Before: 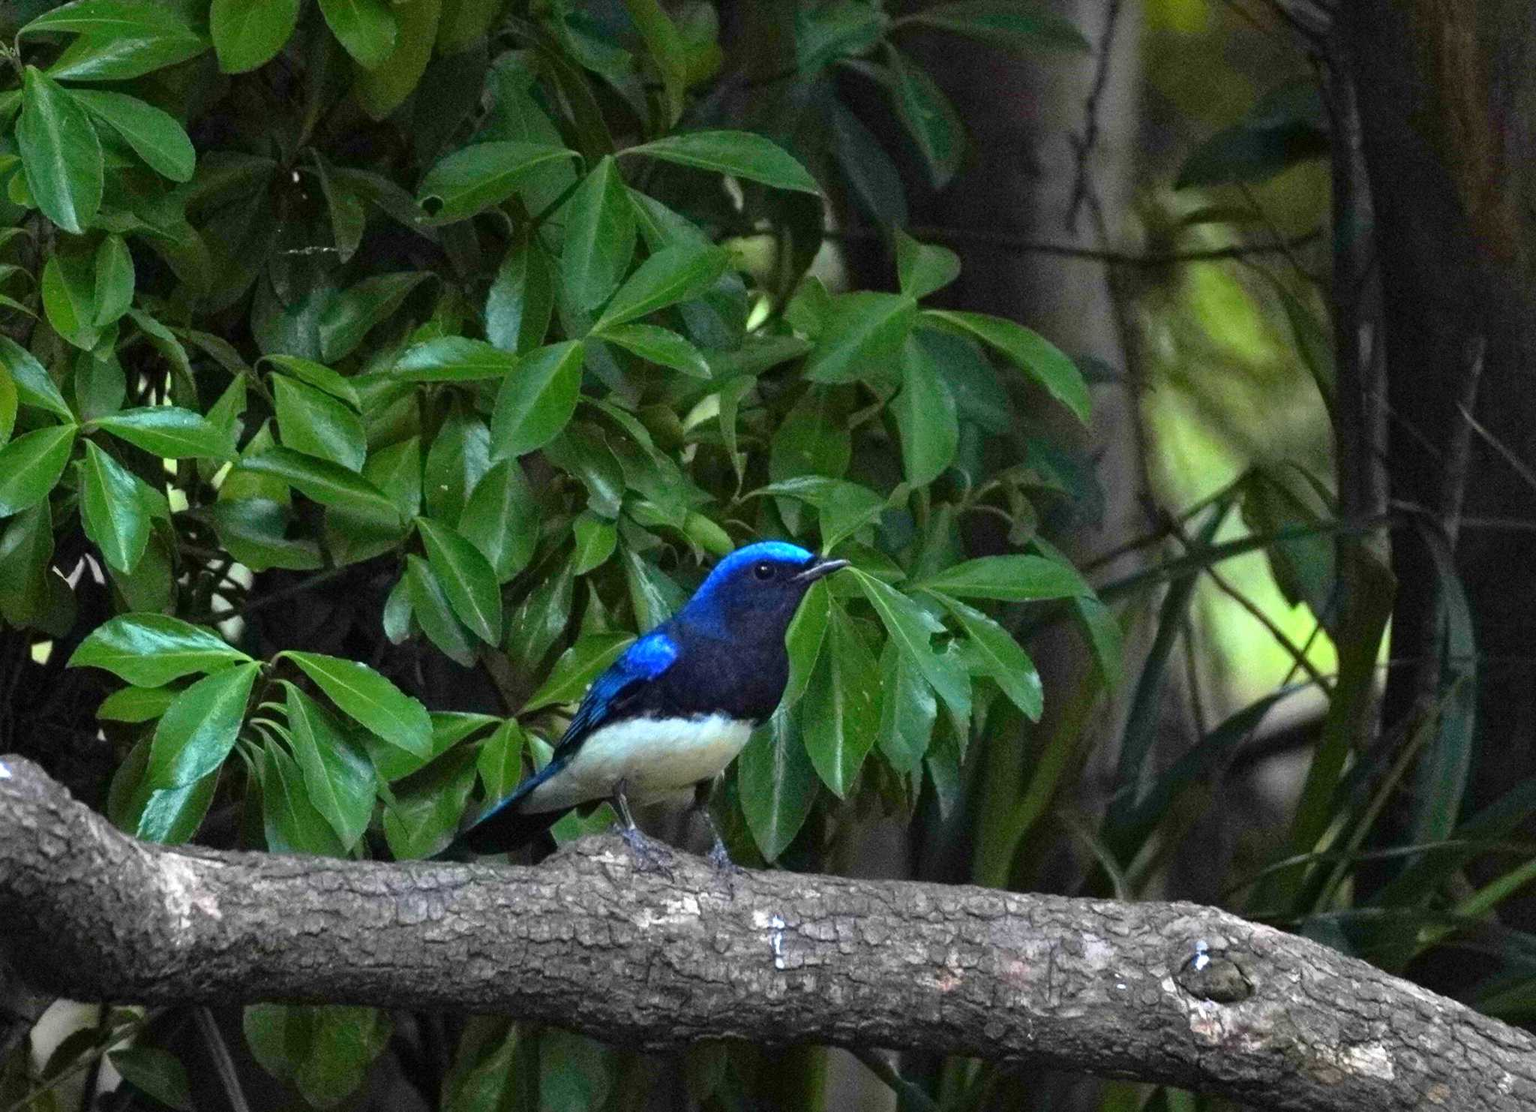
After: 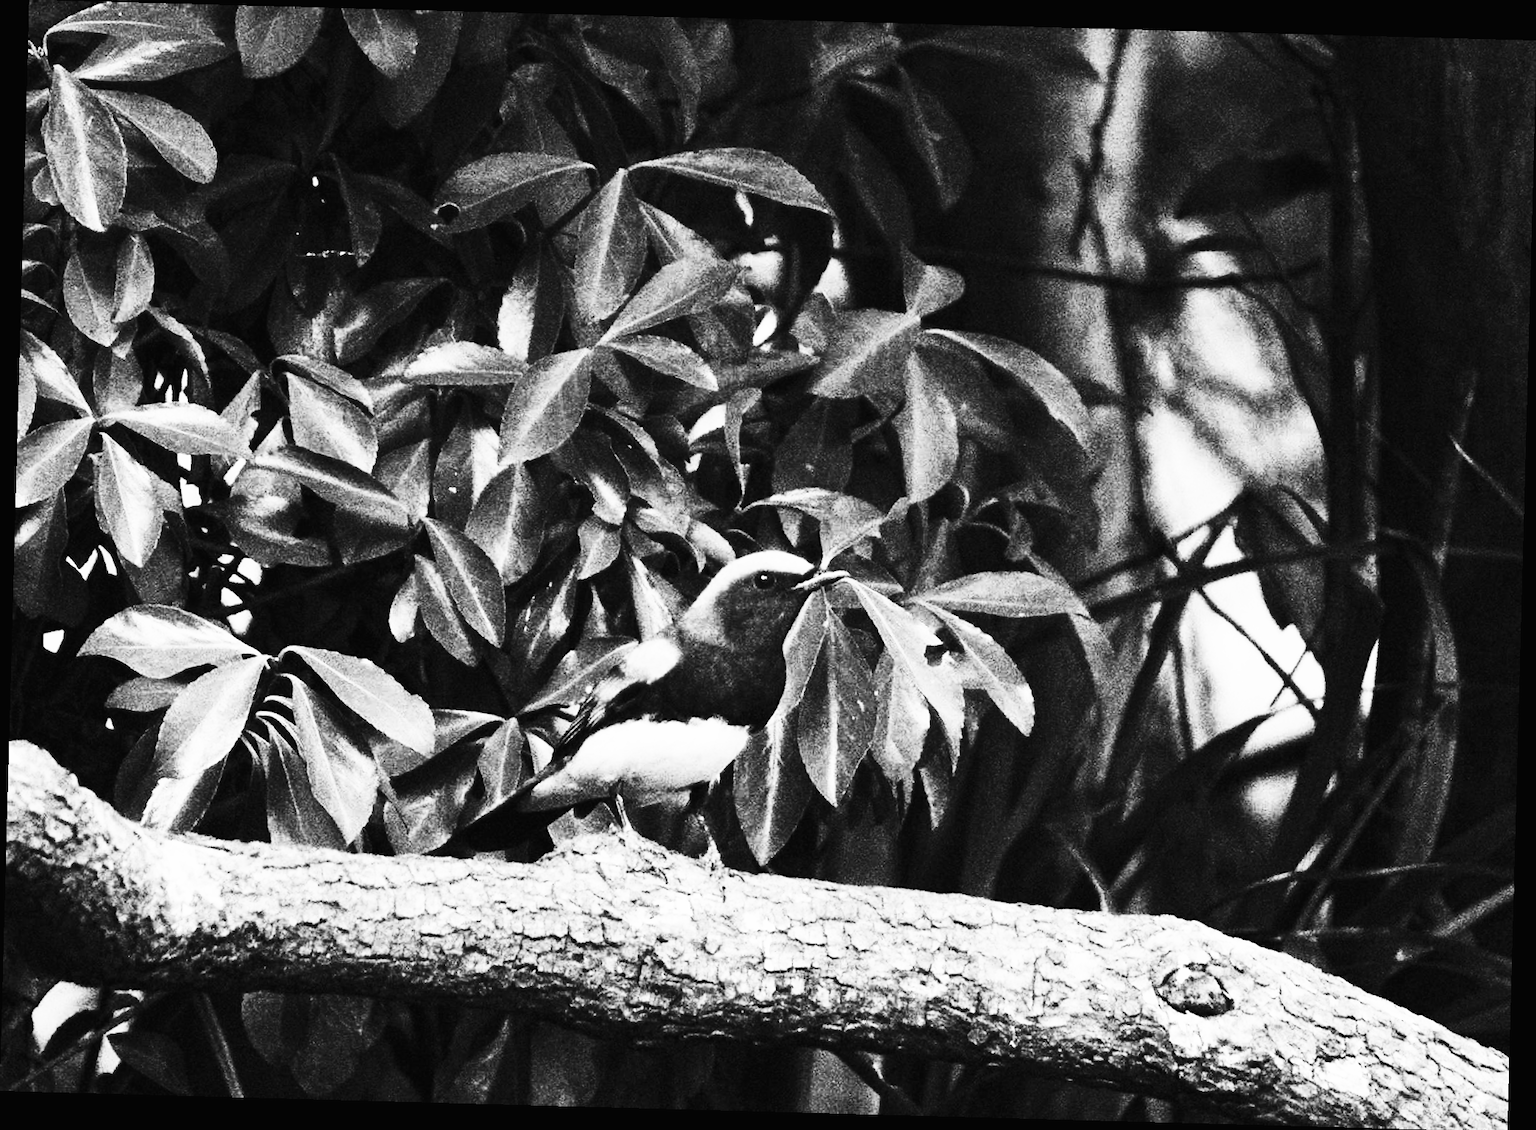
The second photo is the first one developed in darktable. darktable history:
crop and rotate: angle -1.55°
filmic rgb: black relative exposure -7.65 EV, white relative exposure 4.56 EV, hardness 3.61
color calibration: output gray [0.23, 0.37, 0.4, 0], illuminant as shot in camera, x 0.358, y 0.373, temperature 4628.91 K
exposure: black level correction -0.006, exposure 1 EV, compensate highlight preservation false
contrast brightness saturation: contrast 0.93, brightness 0.19
